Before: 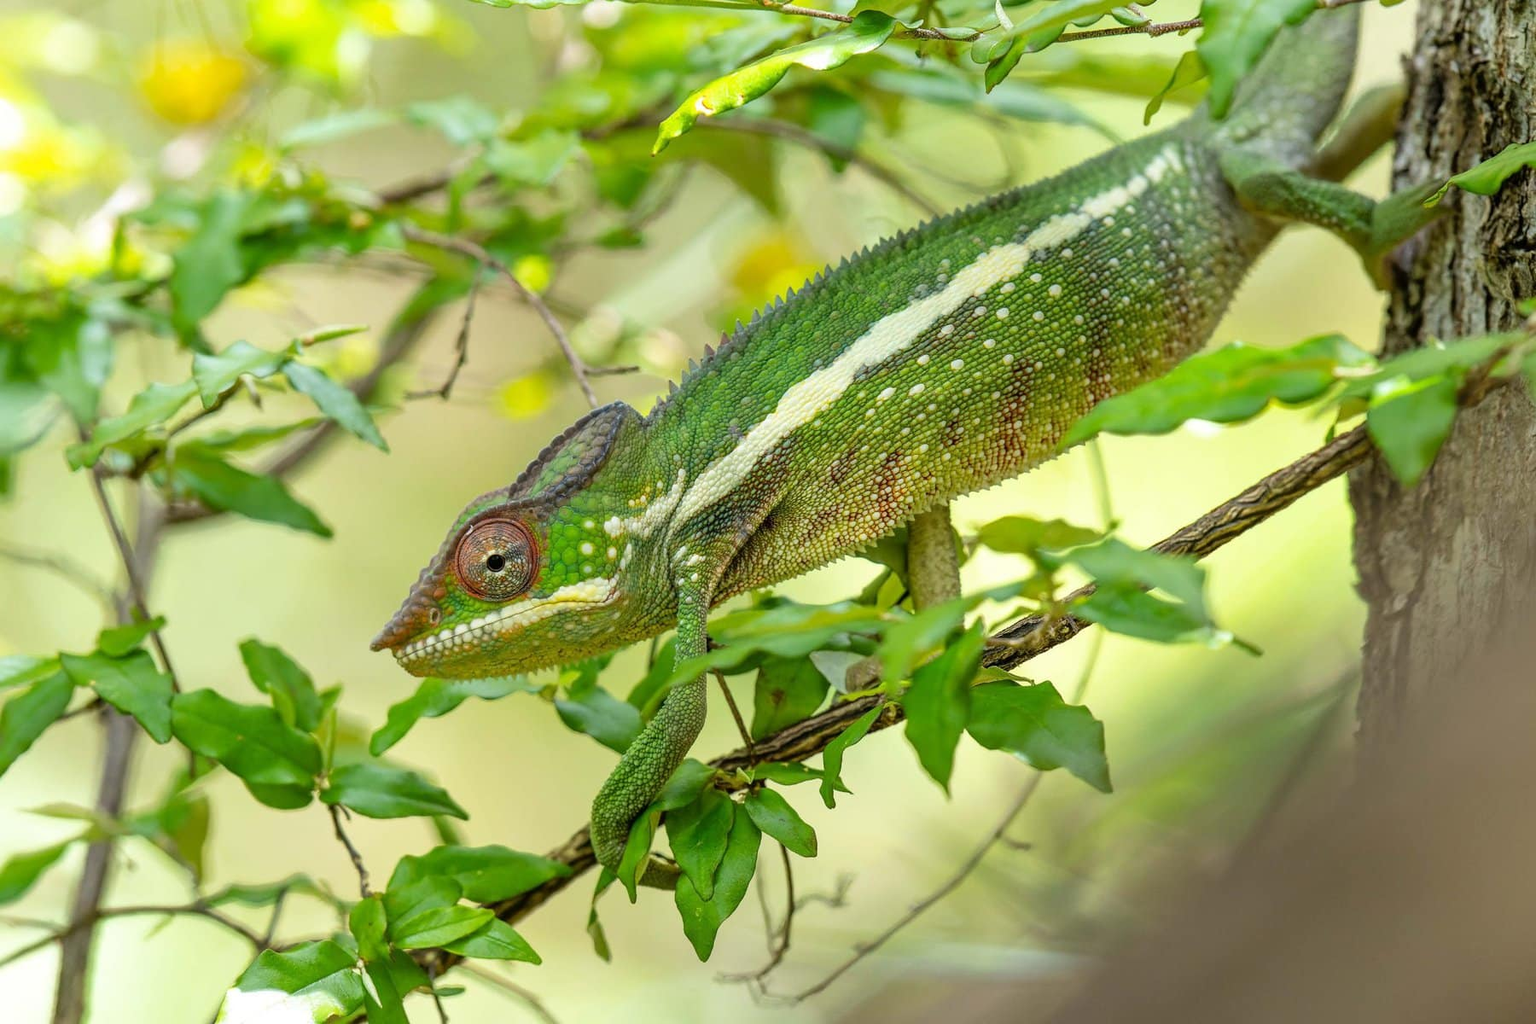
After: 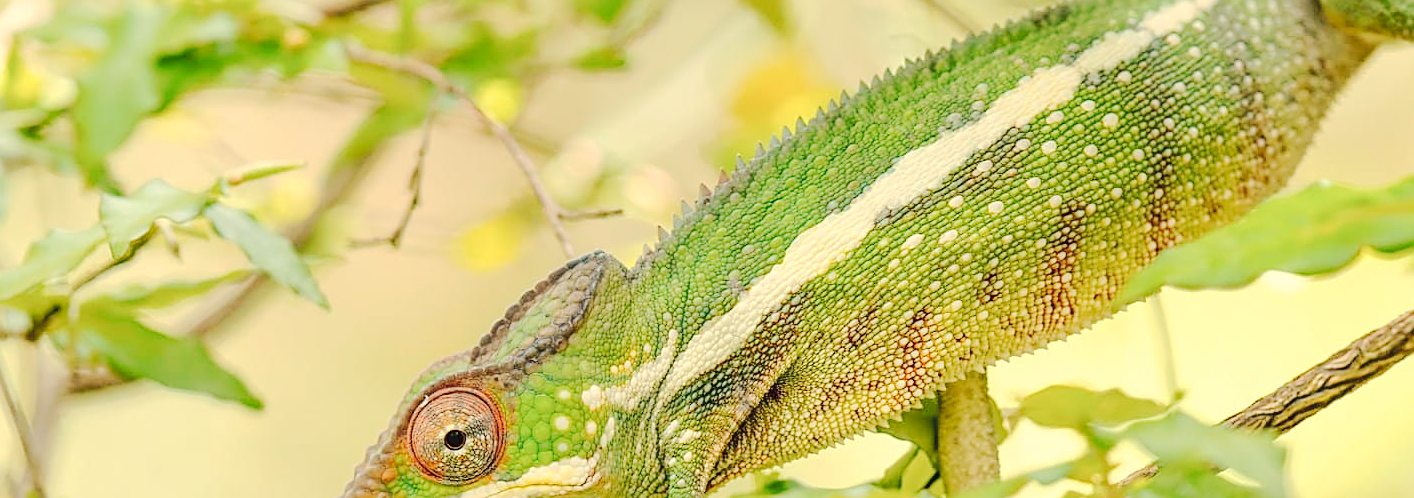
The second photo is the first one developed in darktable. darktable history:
crop: left 7.036%, top 18.398%, right 14.379%, bottom 40.043%
contrast brightness saturation: brightness 0.13
white balance: red 1.138, green 0.996, blue 0.812
tone curve: curves: ch0 [(0, 0) (0.003, 0.058) (0.011, 0.059) (0.025, 0.061) (0.044, 0.067) (0.069, 0.084) (0.1, 0.102) (0.136, 0.124) (0.177, 0.171) (0.224, 0.246) (0.277, 0.324) (0.335, 0.411) (0.399, 0.509) (0.468, 0.605) (0.543, 0.688) (0.623, 0.738) (0.709, 0.798) (0.801, 0.852) (0.898, 0.911) (1, 1)], preserve colors none
sharpen: on, module defaults
